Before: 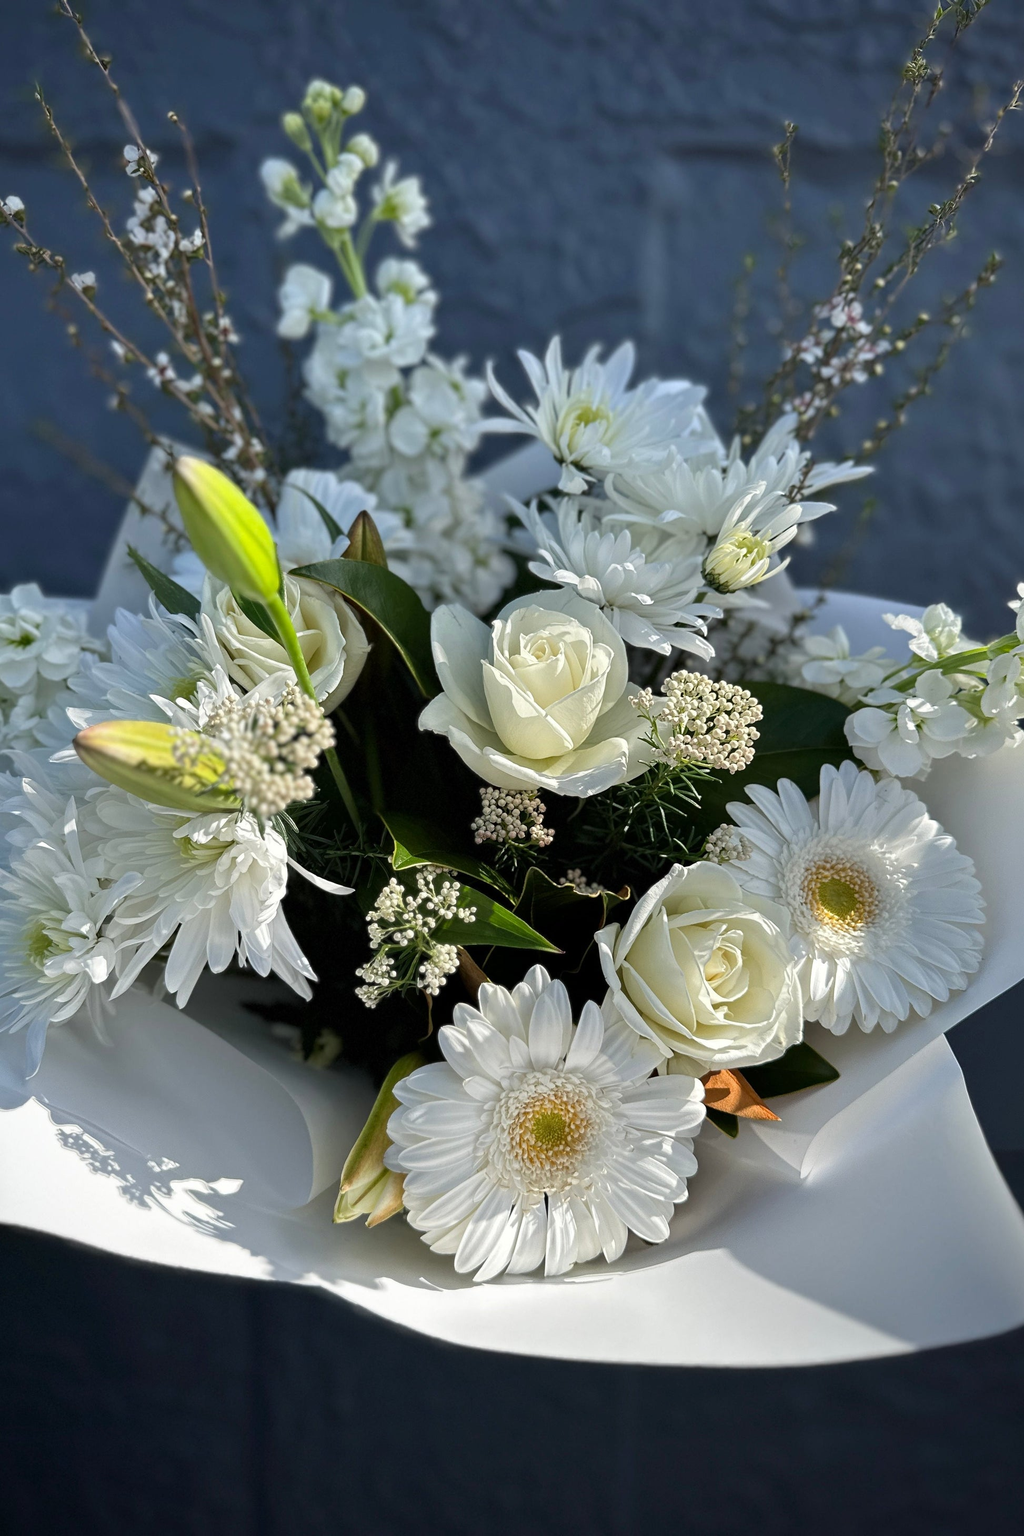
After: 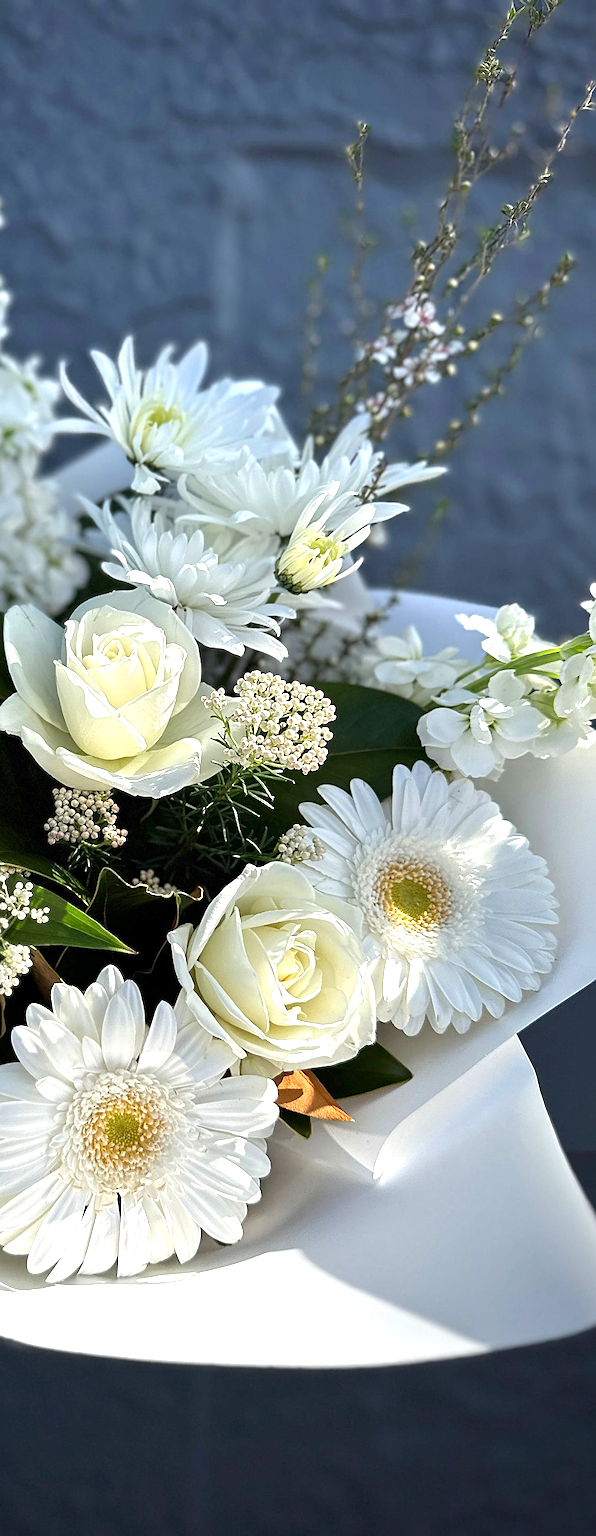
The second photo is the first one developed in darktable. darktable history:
exposure: exposure 0.791 EV, compensate exposure bias true, compensate highlight preservation false
crop: left 41.73%
sharpen: on, module defaults
